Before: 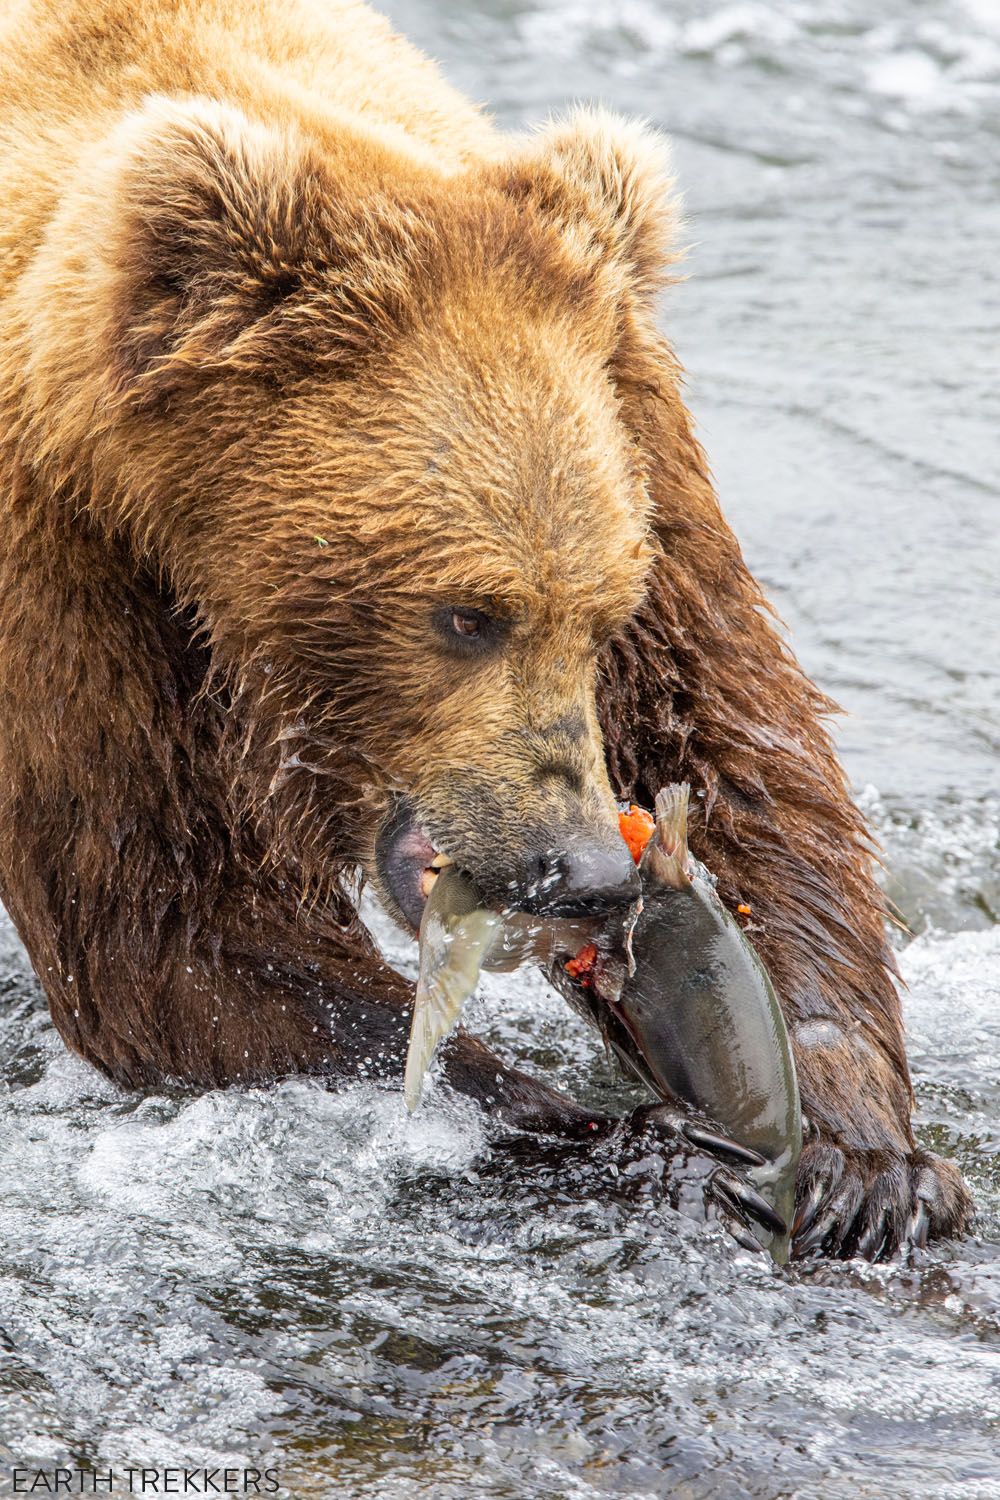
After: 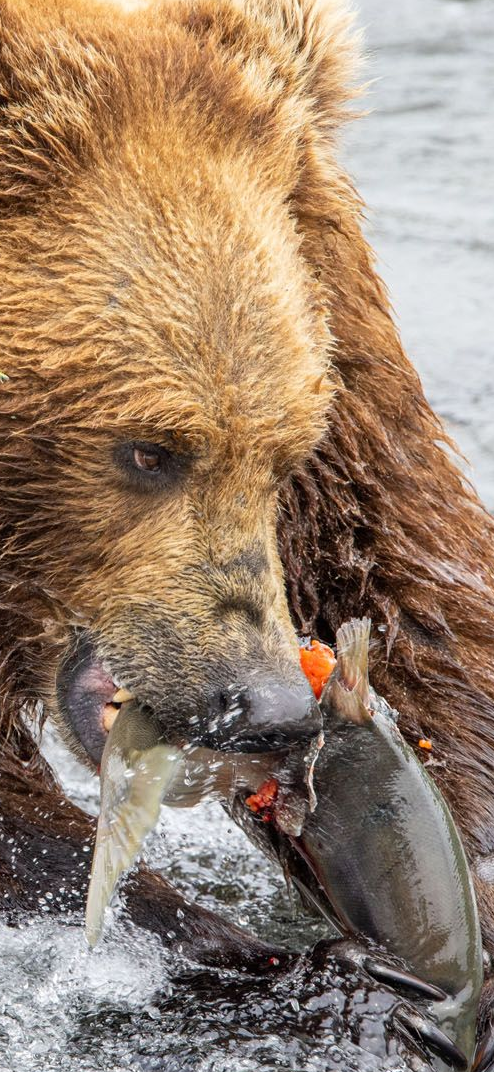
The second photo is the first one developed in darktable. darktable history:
crop: left 31.95%, top 11.001%, right 18.62%, bottom 17.516%
